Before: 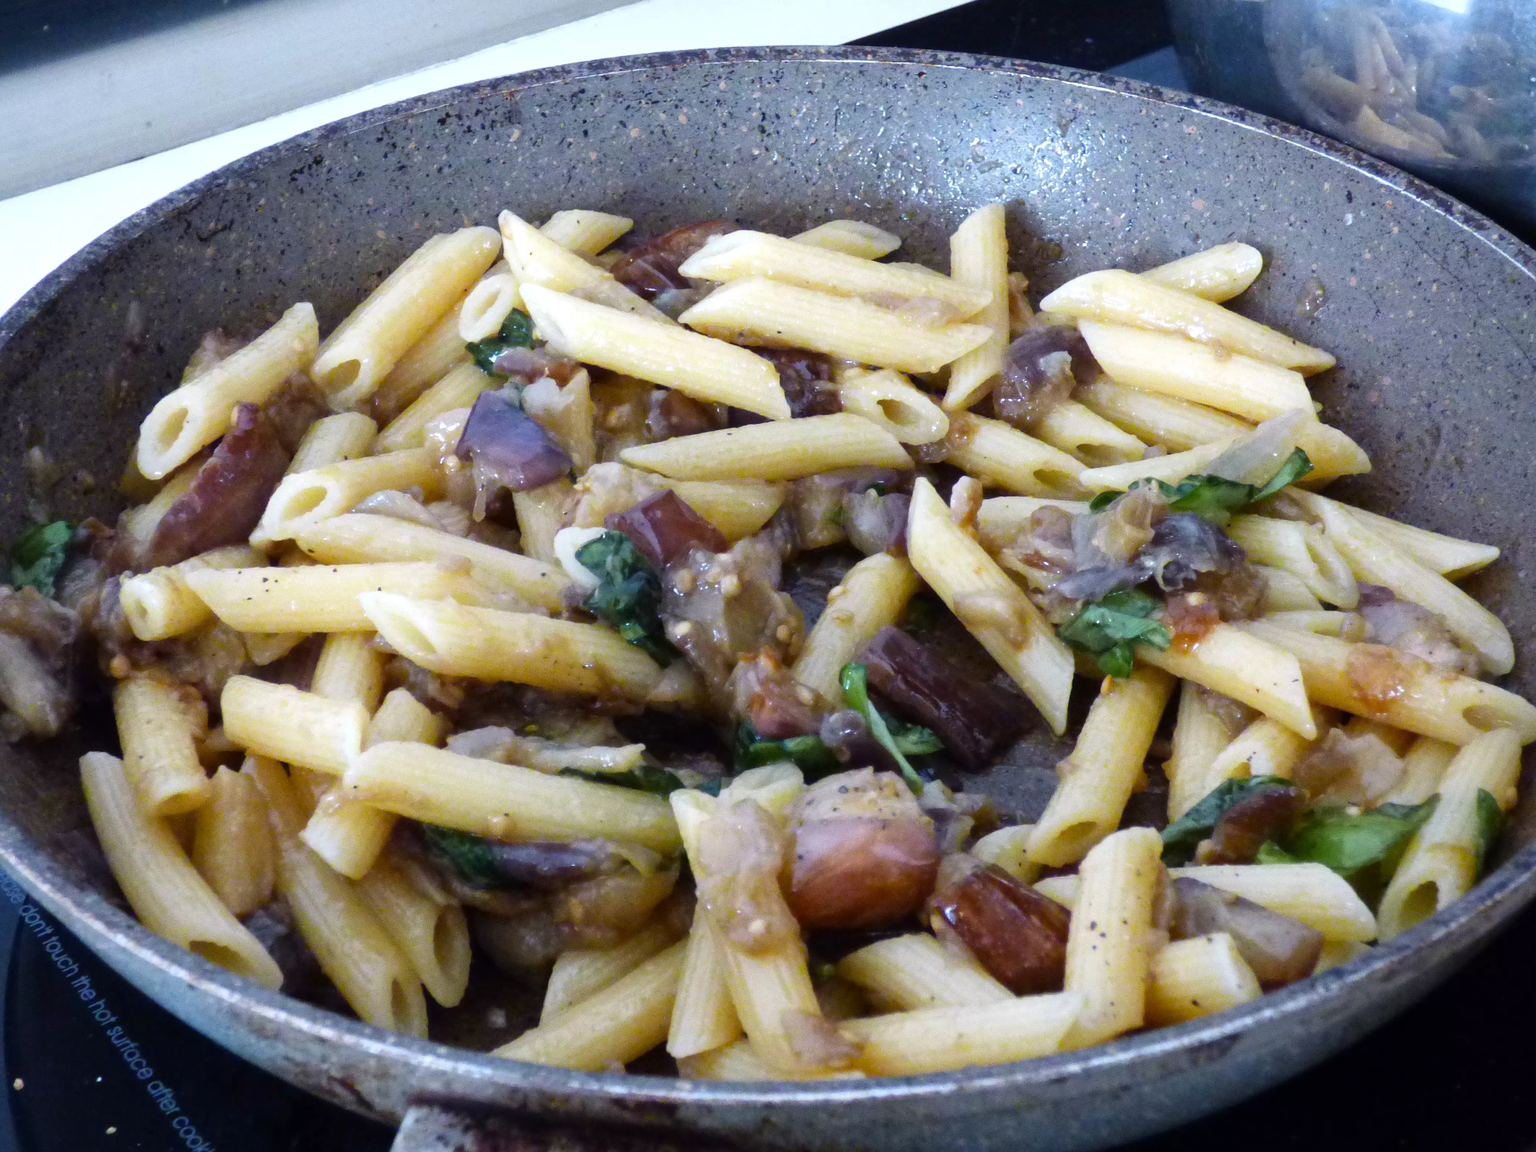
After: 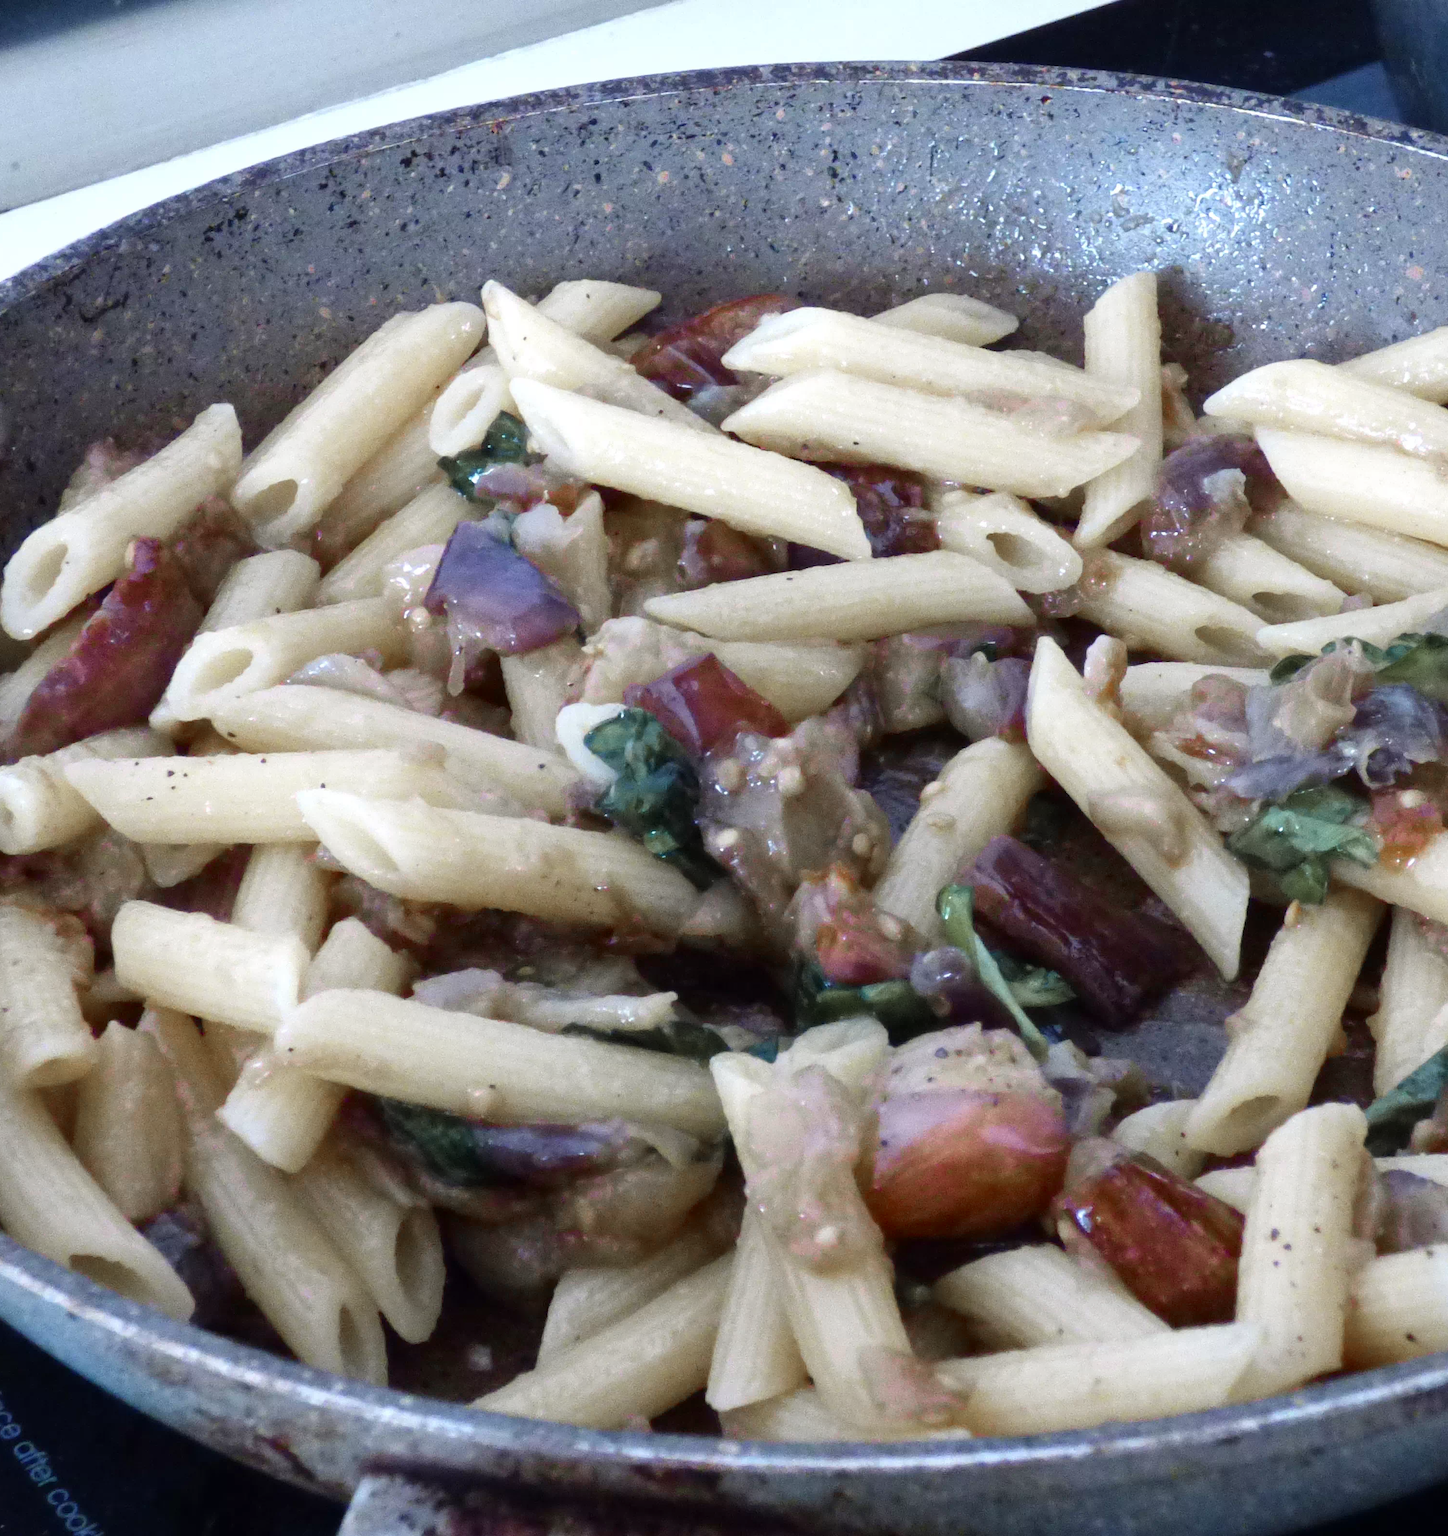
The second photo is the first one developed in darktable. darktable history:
crop and rotate: left 8.951%, right 20.321%
color zones: curves: ch1 [(0, 0.708) (0.088, 0.648) (0.245, 0.187) (0.429, 0.326) (0.571, 0.498) (0.714, 0.5) (0.857, 0.5) (1, 0.708)]
